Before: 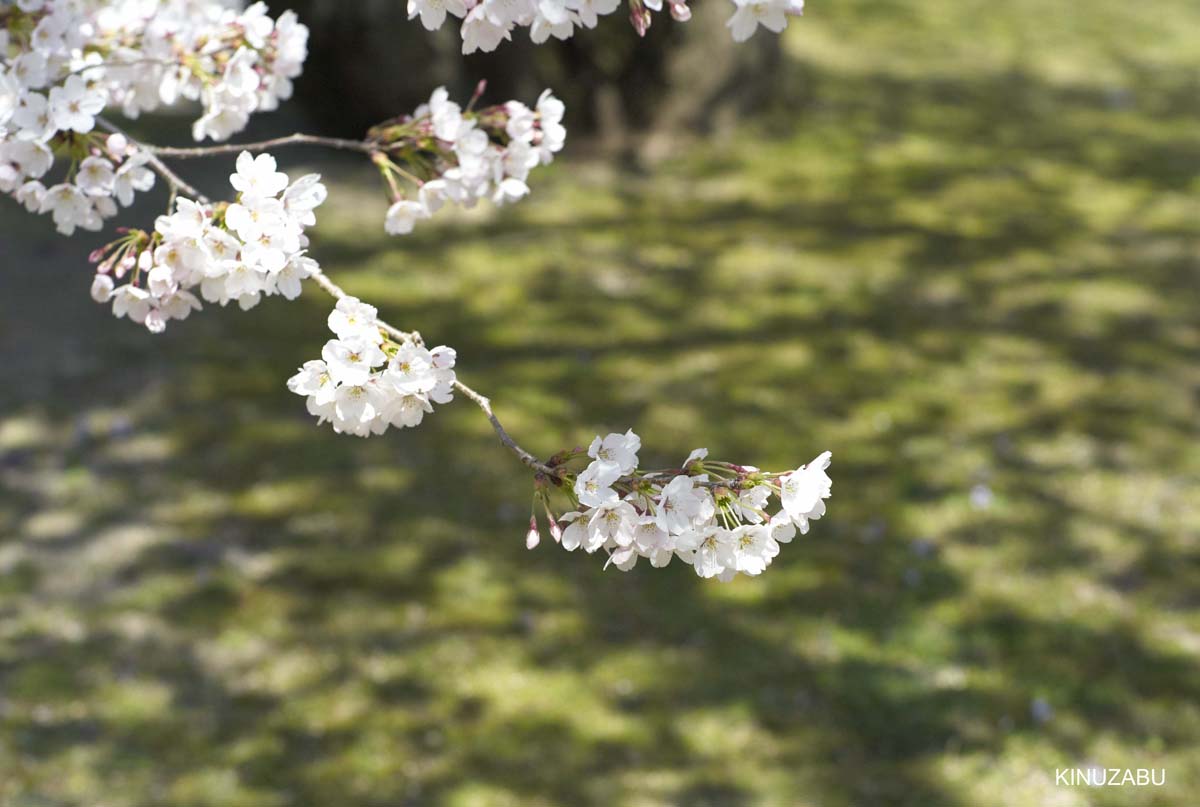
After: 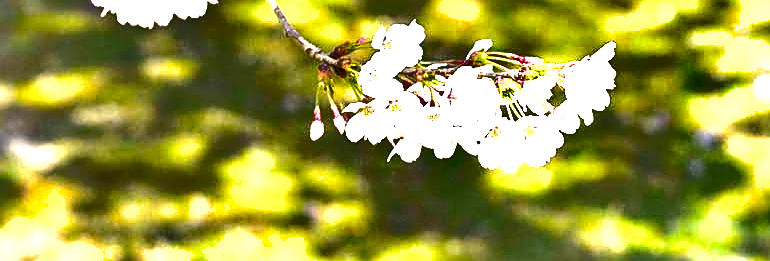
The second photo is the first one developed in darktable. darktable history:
sharpen: on, module defaults
shadows and highlights: white point adjustment 0.048, soften with gaussian
color balance rgb: highlights gain › chroma 1.485%, highlights gain › hue 310.59°, global offset › luminance -1.423%, perceptual saturation grading › global saturation 29.479%, perceptual brilliance grading › global brilliance 14.638%, perceptual brilliance grading › shadows -34.861%
exposure: black level correction 0, exposure 1.7 EV, compensate highlight preservation false
crop: left 18.059%, top 50.683%, right 17.718%, bottom 16.903%
